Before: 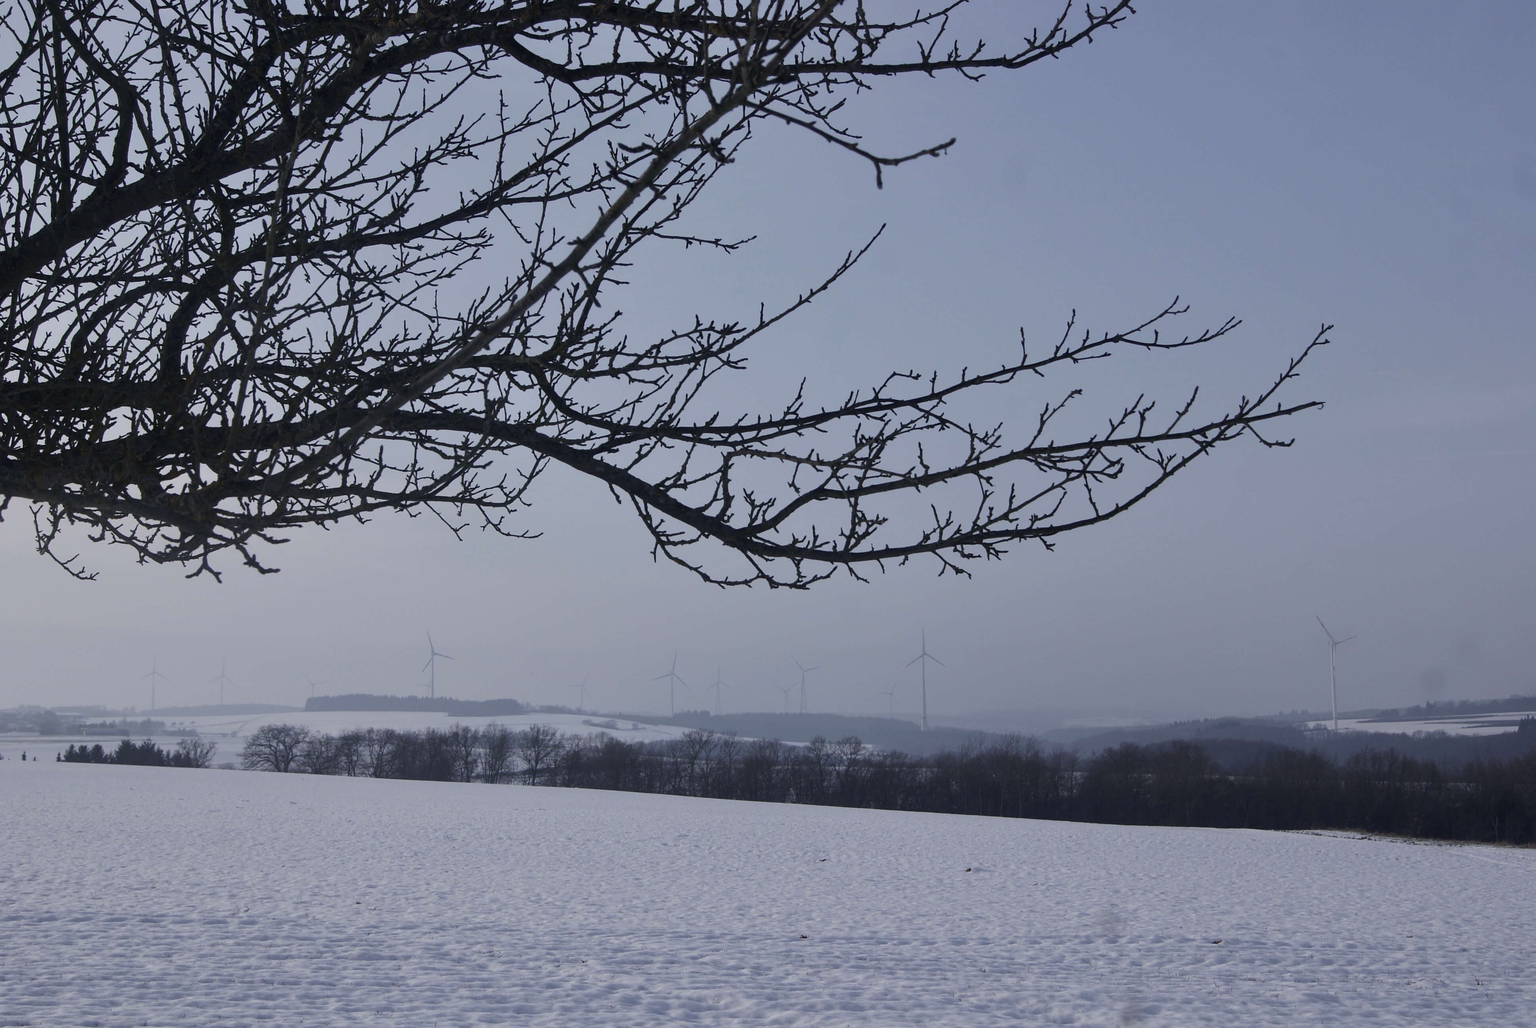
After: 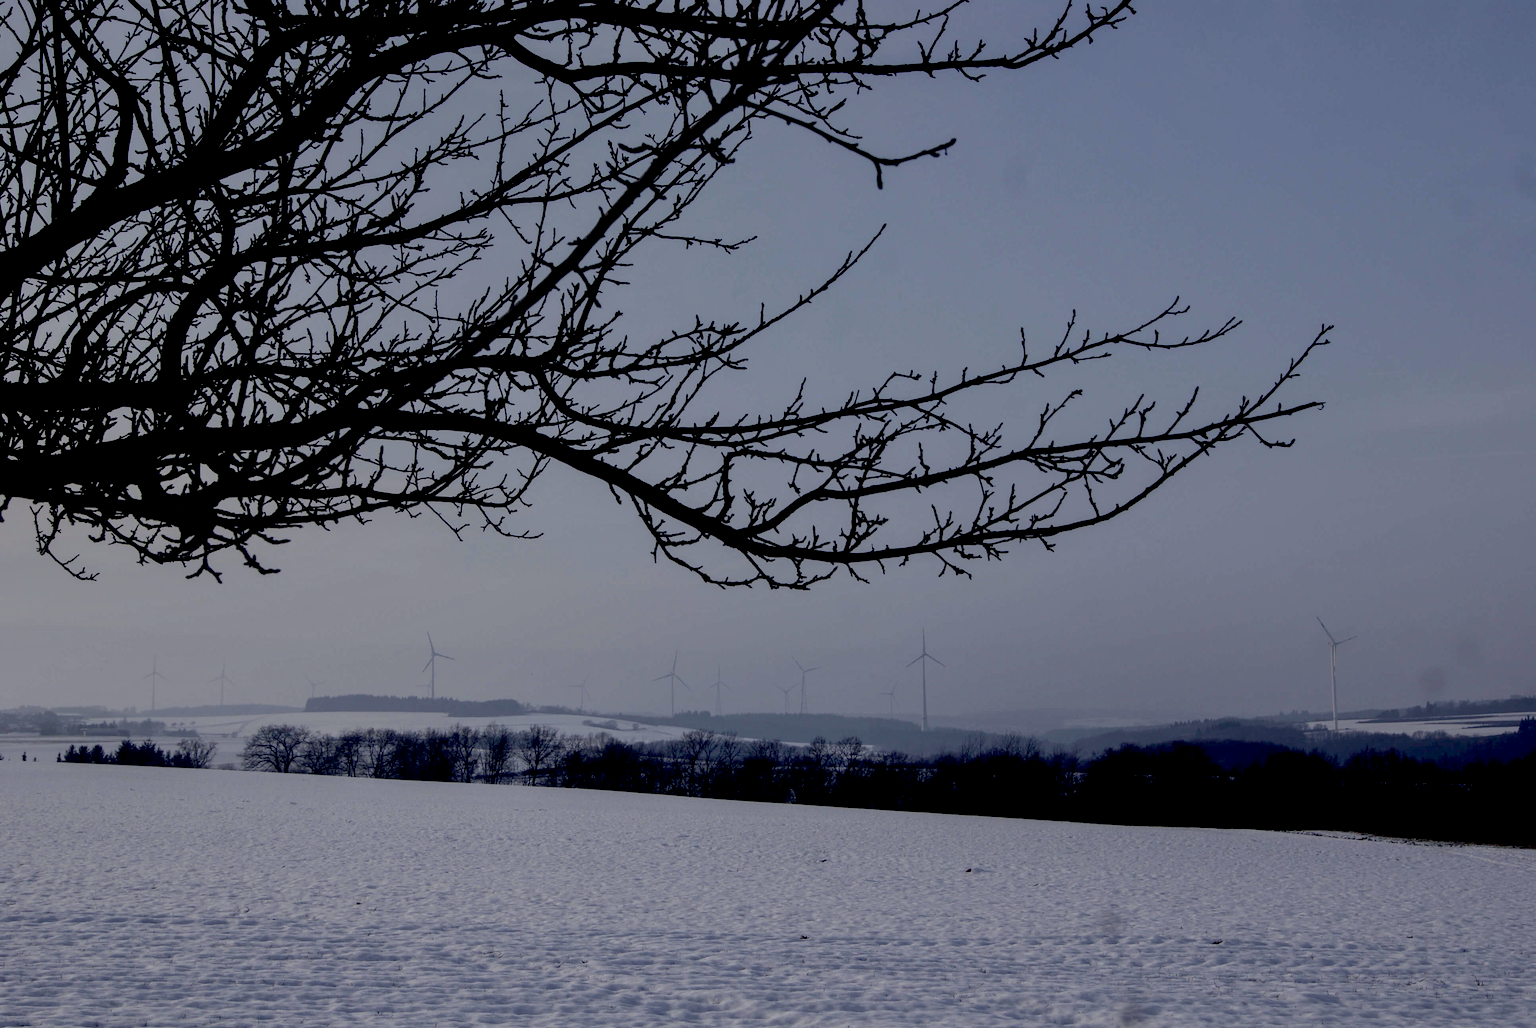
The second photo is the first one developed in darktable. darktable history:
white balance: red 1.009, blue 0.985
exposure: black level correction 0.046, exposure -0.228 EV, compensate highlight preservation false
local contrast: detail 110%
tone equalizer: on, module defaults
